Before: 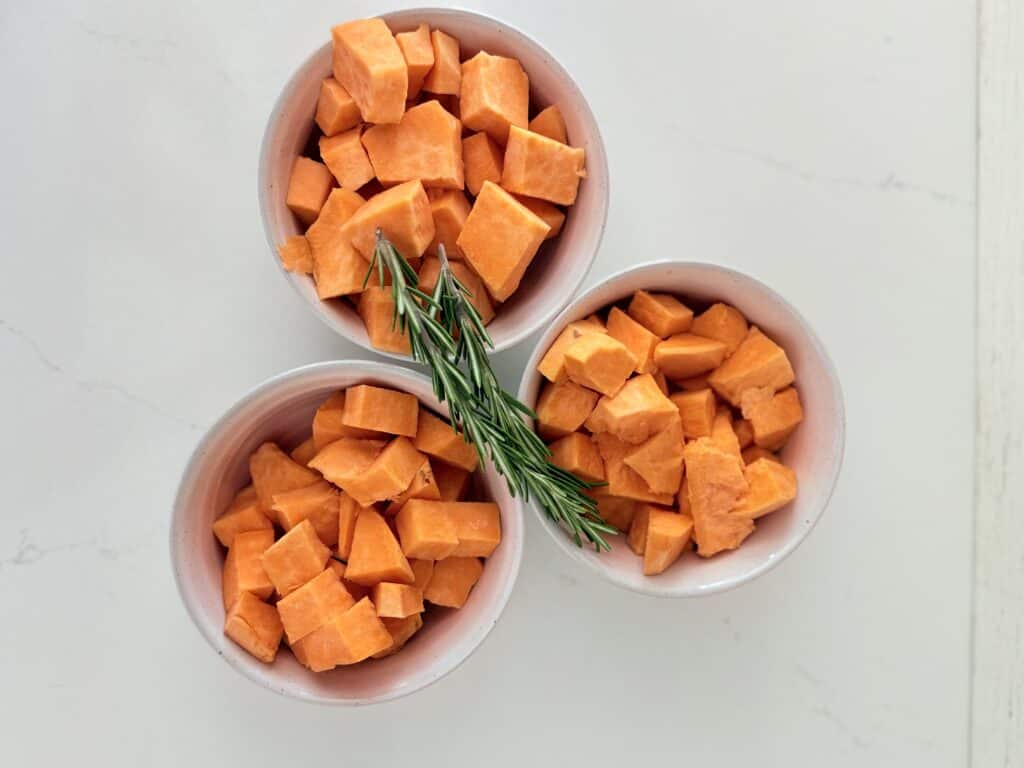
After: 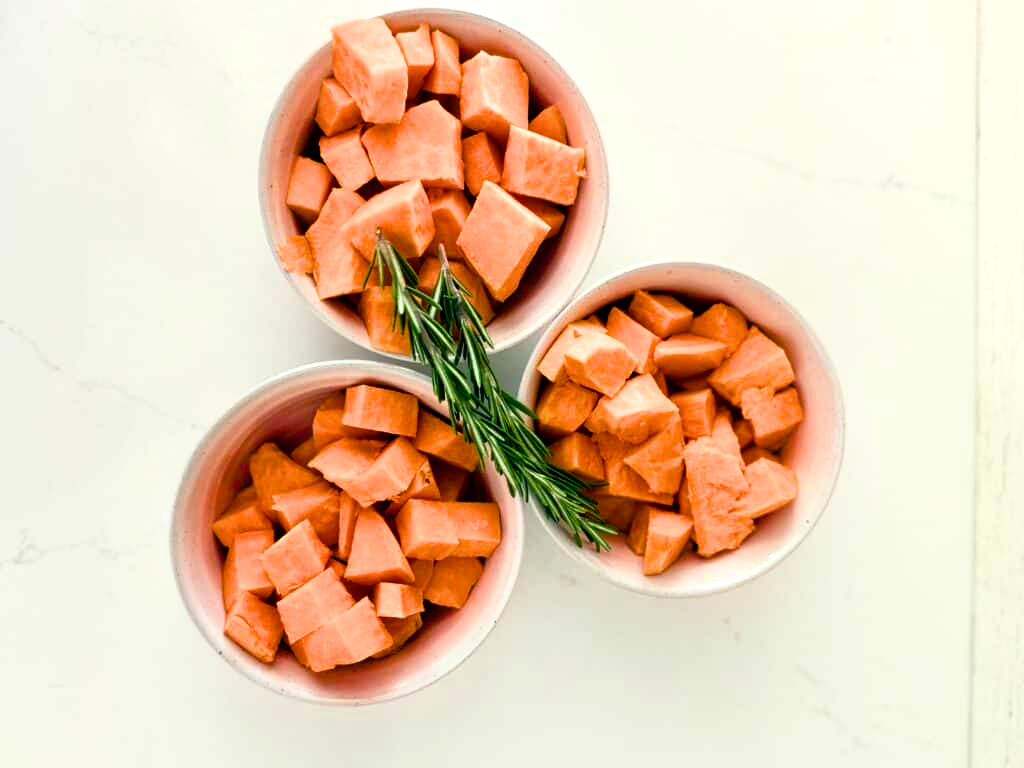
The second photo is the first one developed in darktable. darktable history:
filmic rgb: black relative exposure -9.1 EV, white relative exposure 2.3 EV, hardness 7.46, iterations of high-quality reconstruction 0, contrast in shadows safe
levels: levels [0, 0.492, 0.984]
color balance rgb: shadows lift › chroma 2.689%, shadows lift › hue 188.18°, highlights gain › luminance 5.733%, highlights gain › chroma 2.552%, highlights gain › hue 89.19°, perceptual saturation grading › global saturation 34.993%, perceptual saturation grading › highlights -29.813%, perceptual saturation grading › shadows 34.946%, global vibrance 20%
